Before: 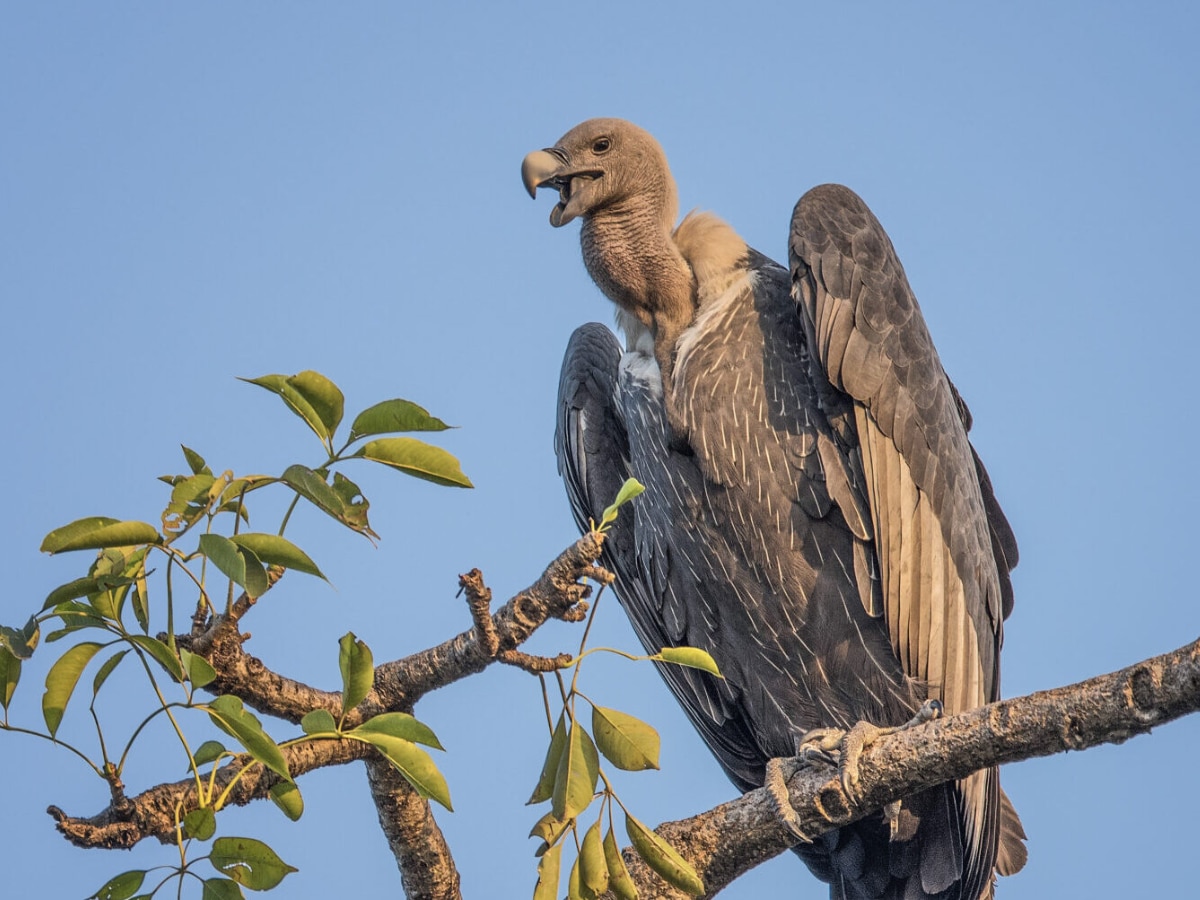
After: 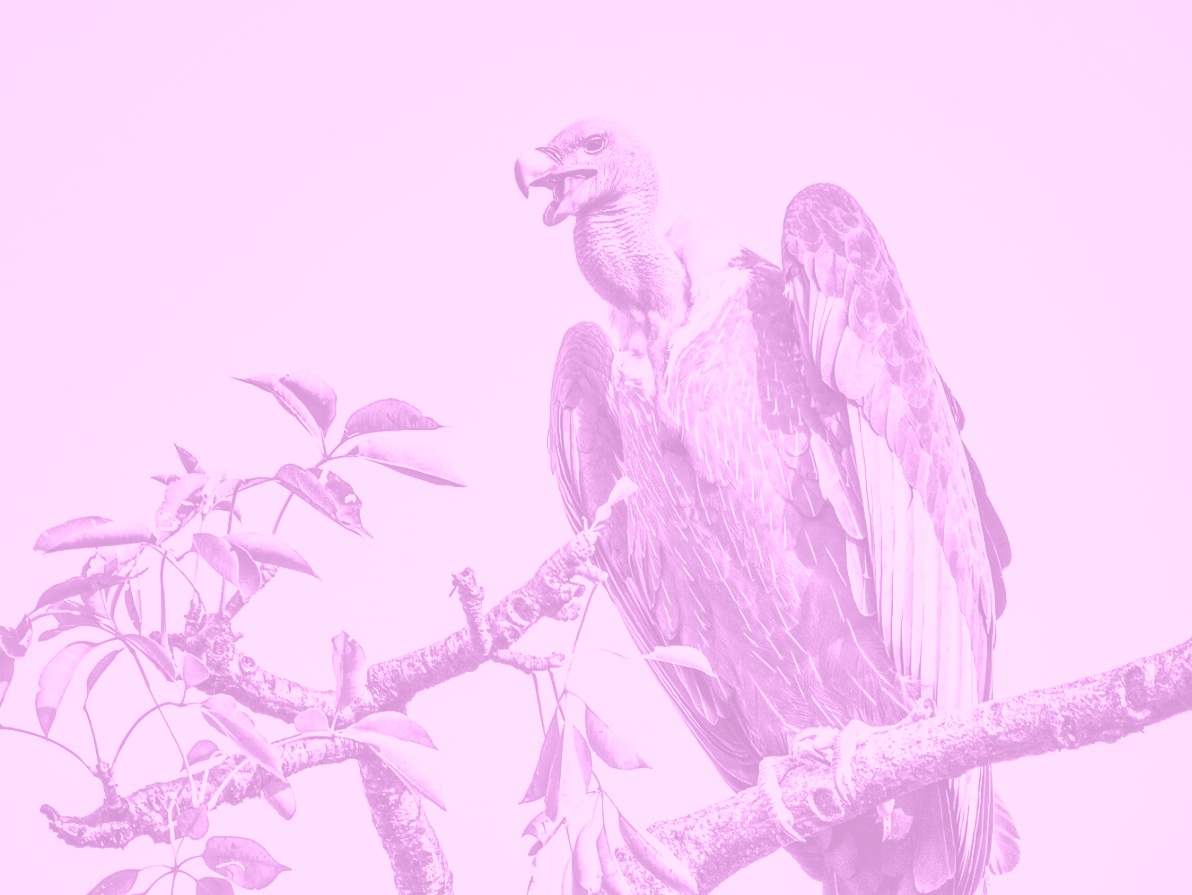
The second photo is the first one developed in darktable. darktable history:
crop and rotate: left 0.614%, top 0.179%, bottom 0.309%
colorize: hue 331.2°, saturation 75%, source mix 30.28%, lightness 70.52%, version 1
shadows and highlights: soften with gaussian
contrast brightness saturation: contrast 0.57, brightness 0.57, saturation -0.34
